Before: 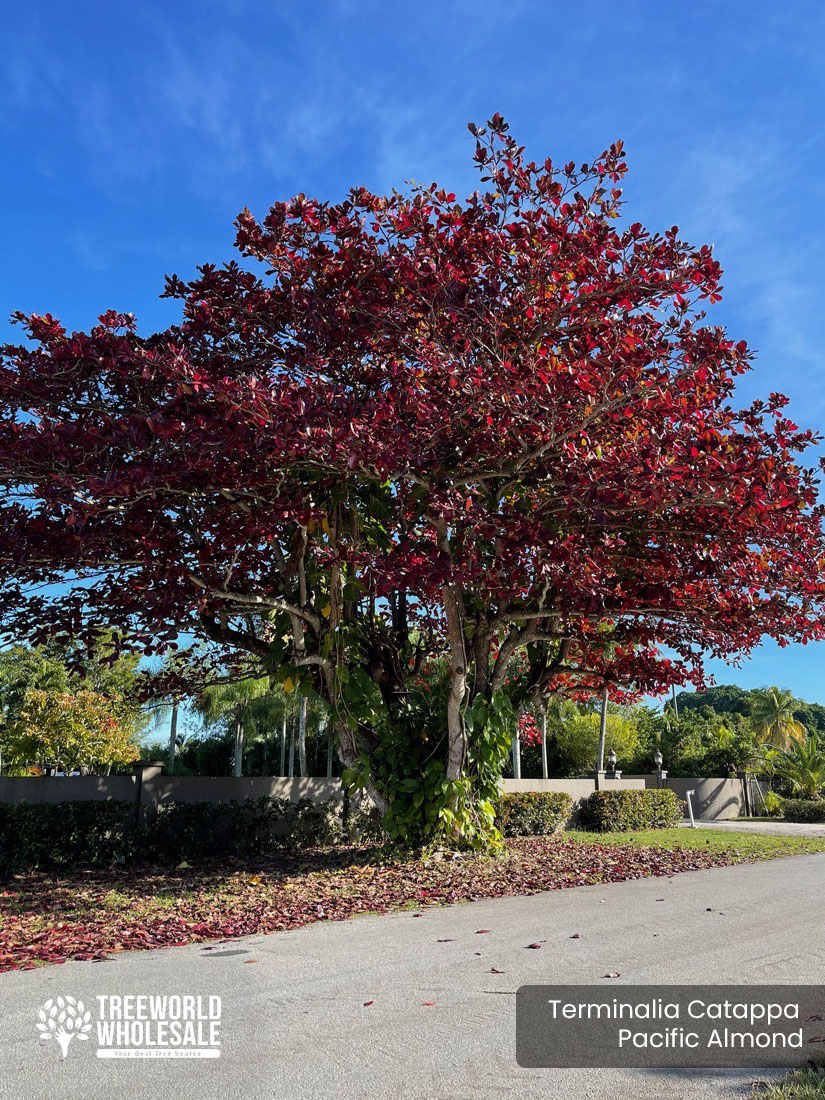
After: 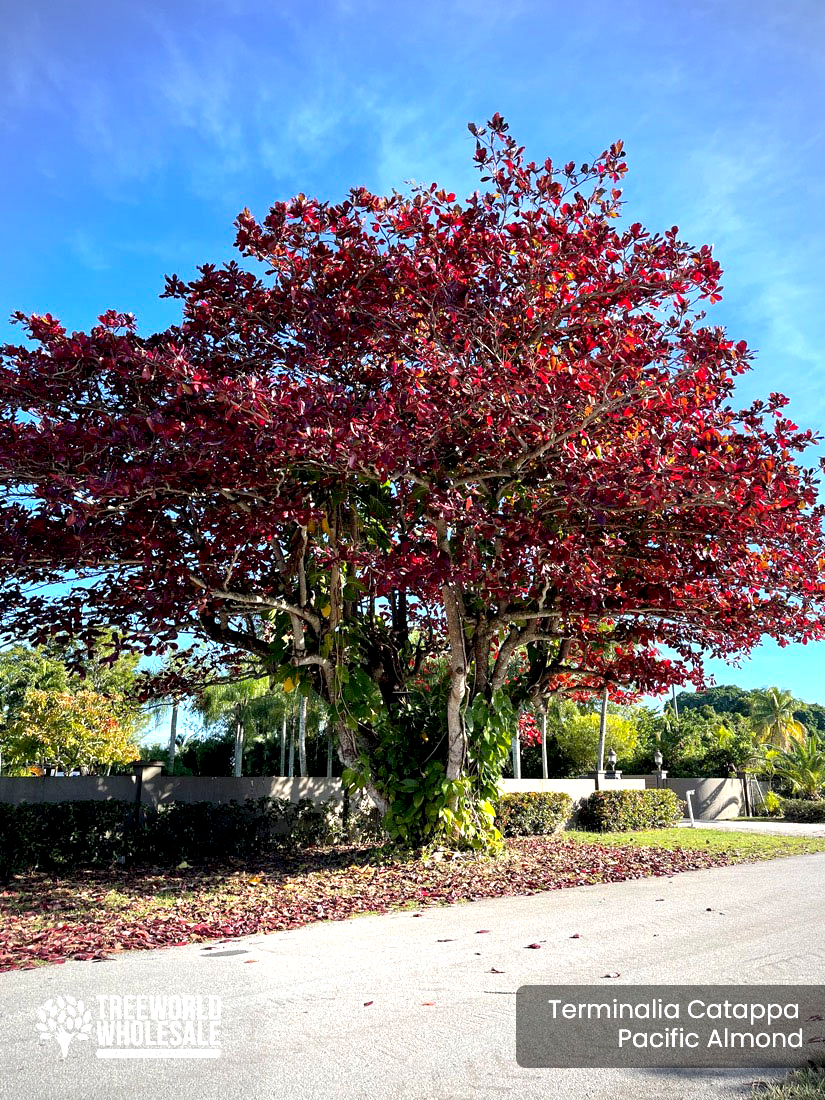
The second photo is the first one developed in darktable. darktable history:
vignetting: fall-off radius 60.92%
exposure: black level correction 0.001, exposure 0.955 EV, compensate exposure bias true, compensate highlight preservation false
